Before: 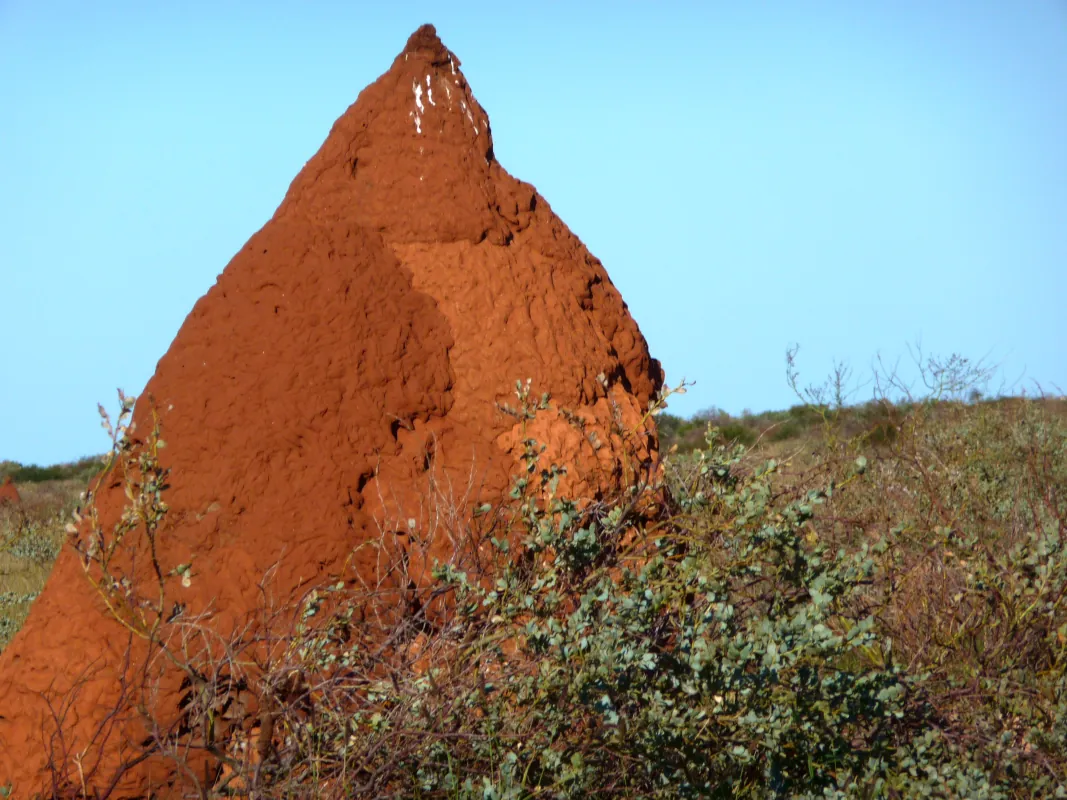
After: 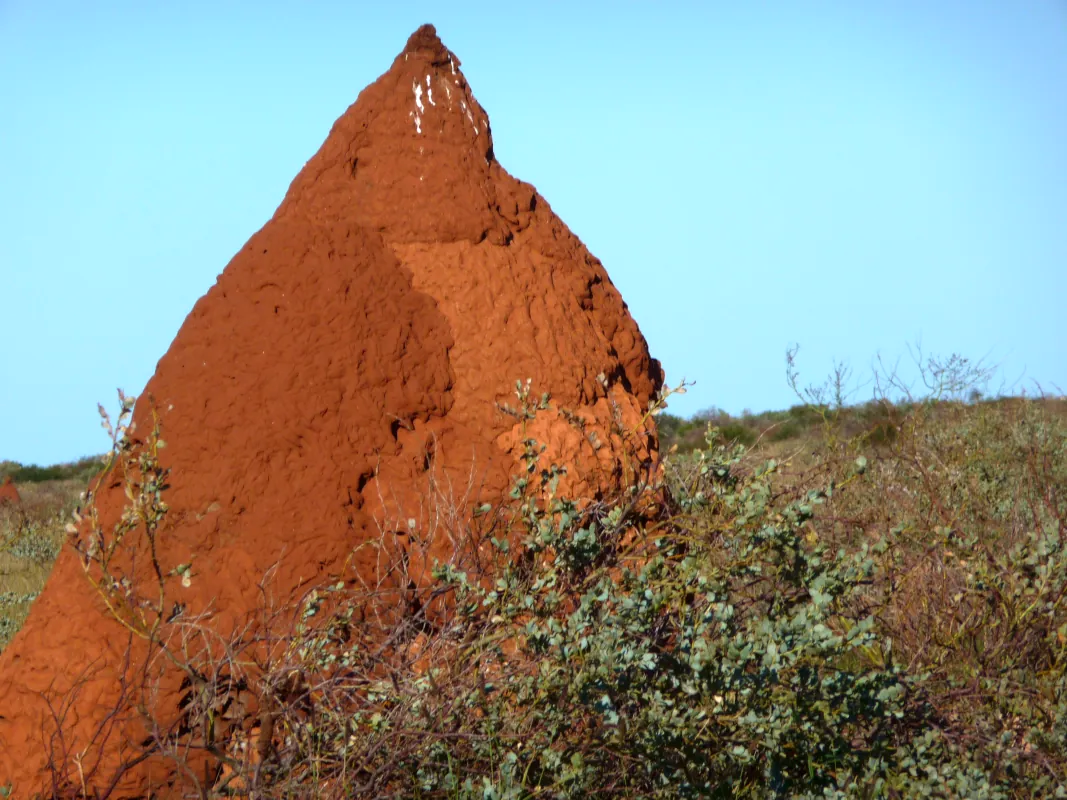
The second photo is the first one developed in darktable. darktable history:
exposure: exposure 0.083 EV, compensate highlight preservation false
